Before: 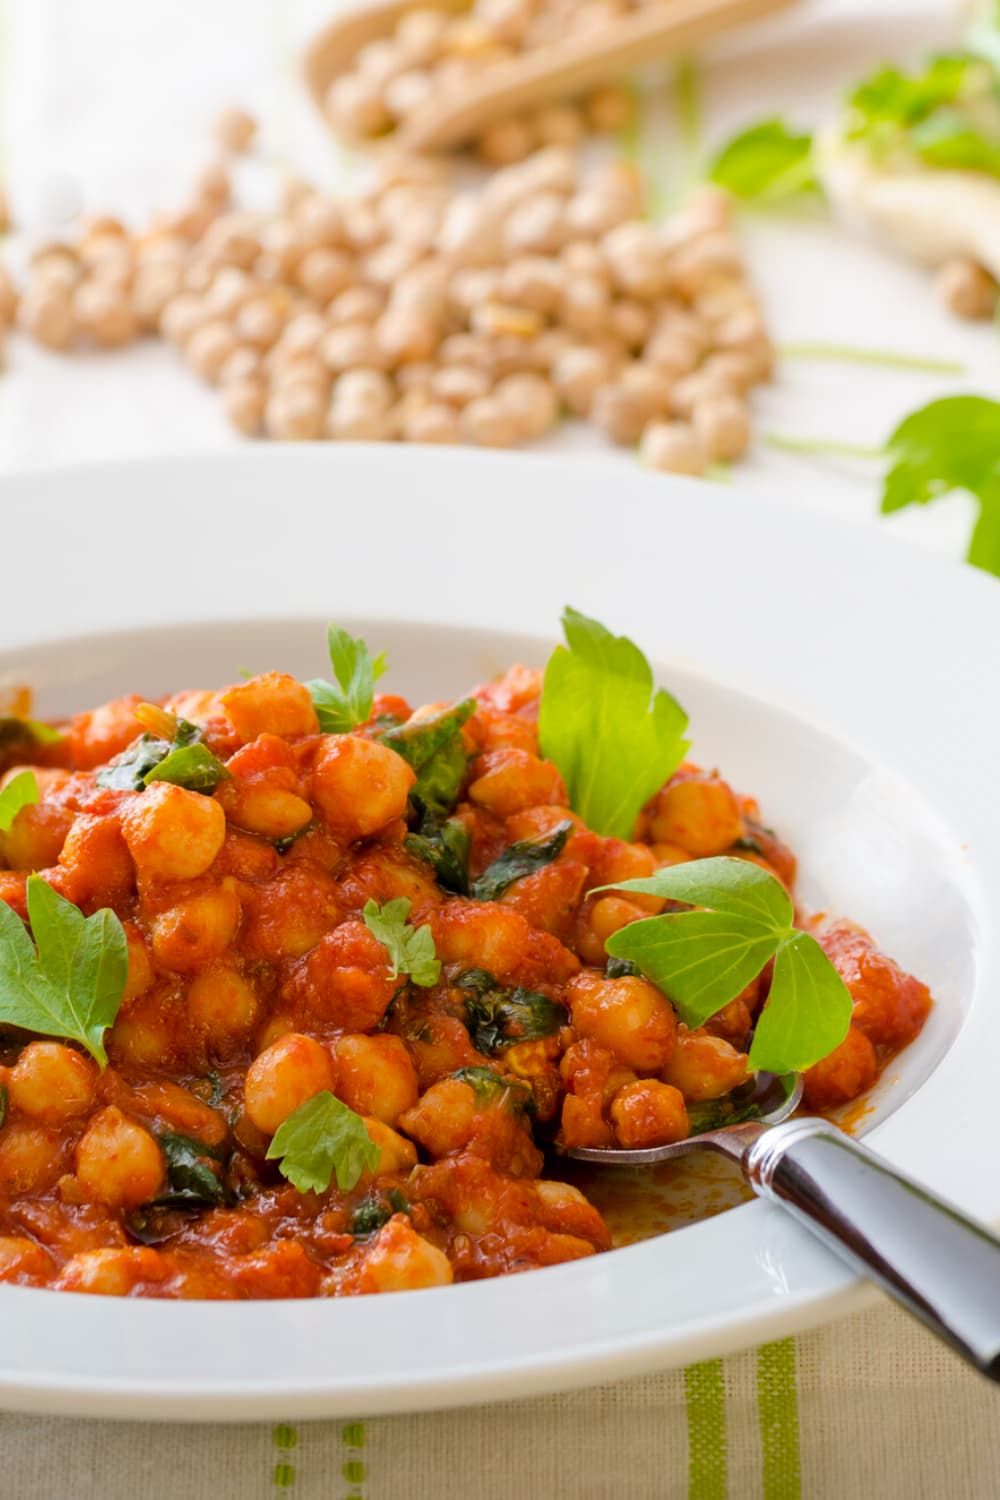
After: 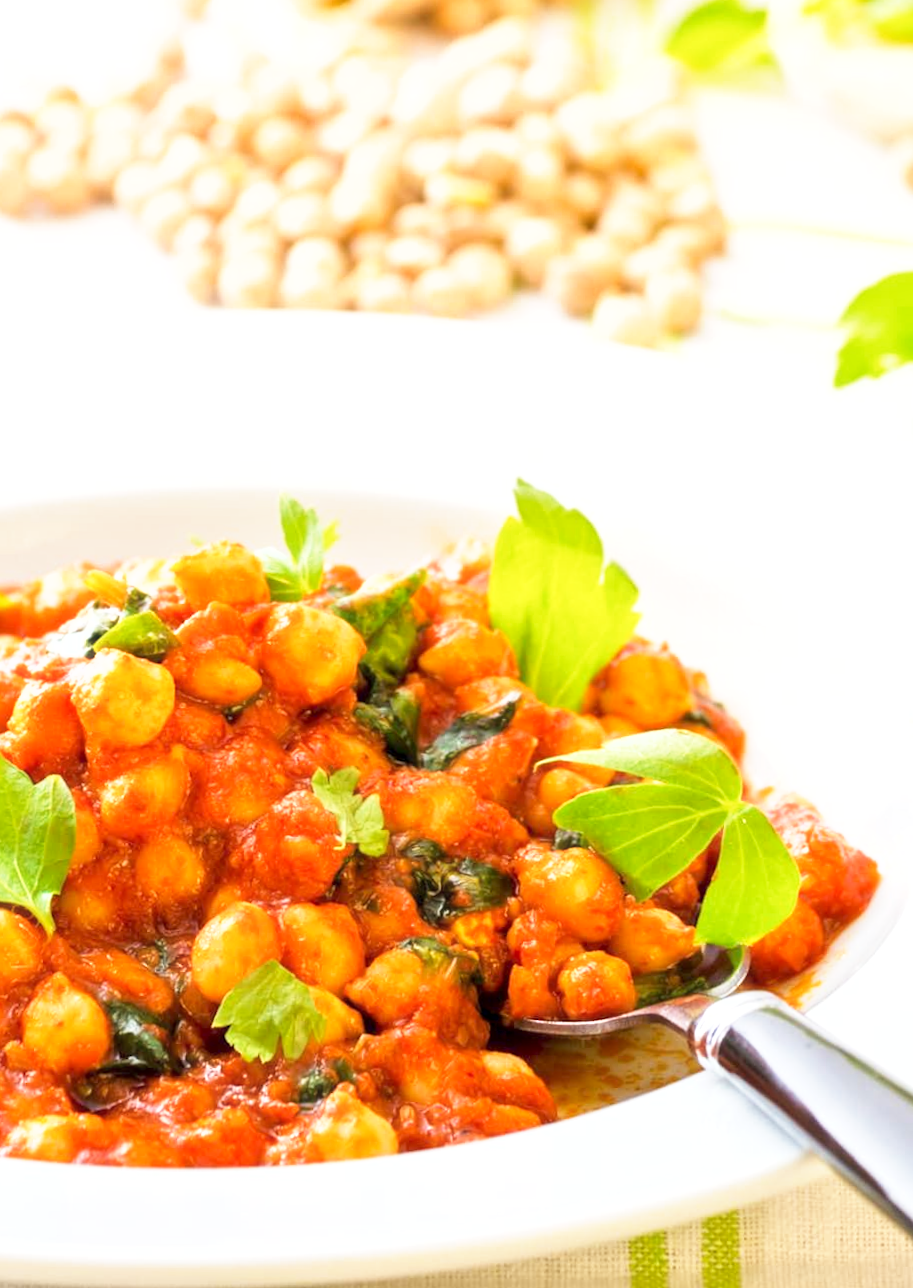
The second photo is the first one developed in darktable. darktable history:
shadows and highlights: radius 125.46, shadows 21.19, highlights -21.19, low approximation 0.01
exposure: black level correction 0.001, exposure 0.955 EV, compensate exposure bias true, compensate highlight preservation false
tone equalizer: -8 EV -0.002 EV, -7 EV 0.005 EV, -6 EV -0.009 EV, -5 EV 0.011 EV, -4 EV -0.012 EV, -3 EV 0.007 EV, -2 EV -0.062 EV, -1 EV -0.293 EV, +0 EV -0.582 EV, smoothing diameter 2%, edges refinement/feathering 20, mask exposure compensation -1.57 EV, filter diffusion 5
haze removal: strength -0.05
crop and rotate: angle -1.96°, left 3.097%, top 4.154%, right 1.586%, bottom 0.529%
rotate and perspective: rotation -1.42°, crop left 0.016, crop right 0.984, crop top 0.035, crop bottom 0.965
base curve: curves: ch0 [(0, 0) (0.688, 0.865) (1, 1)], preserve colors none
rgb levels: preserve colors max RGB
